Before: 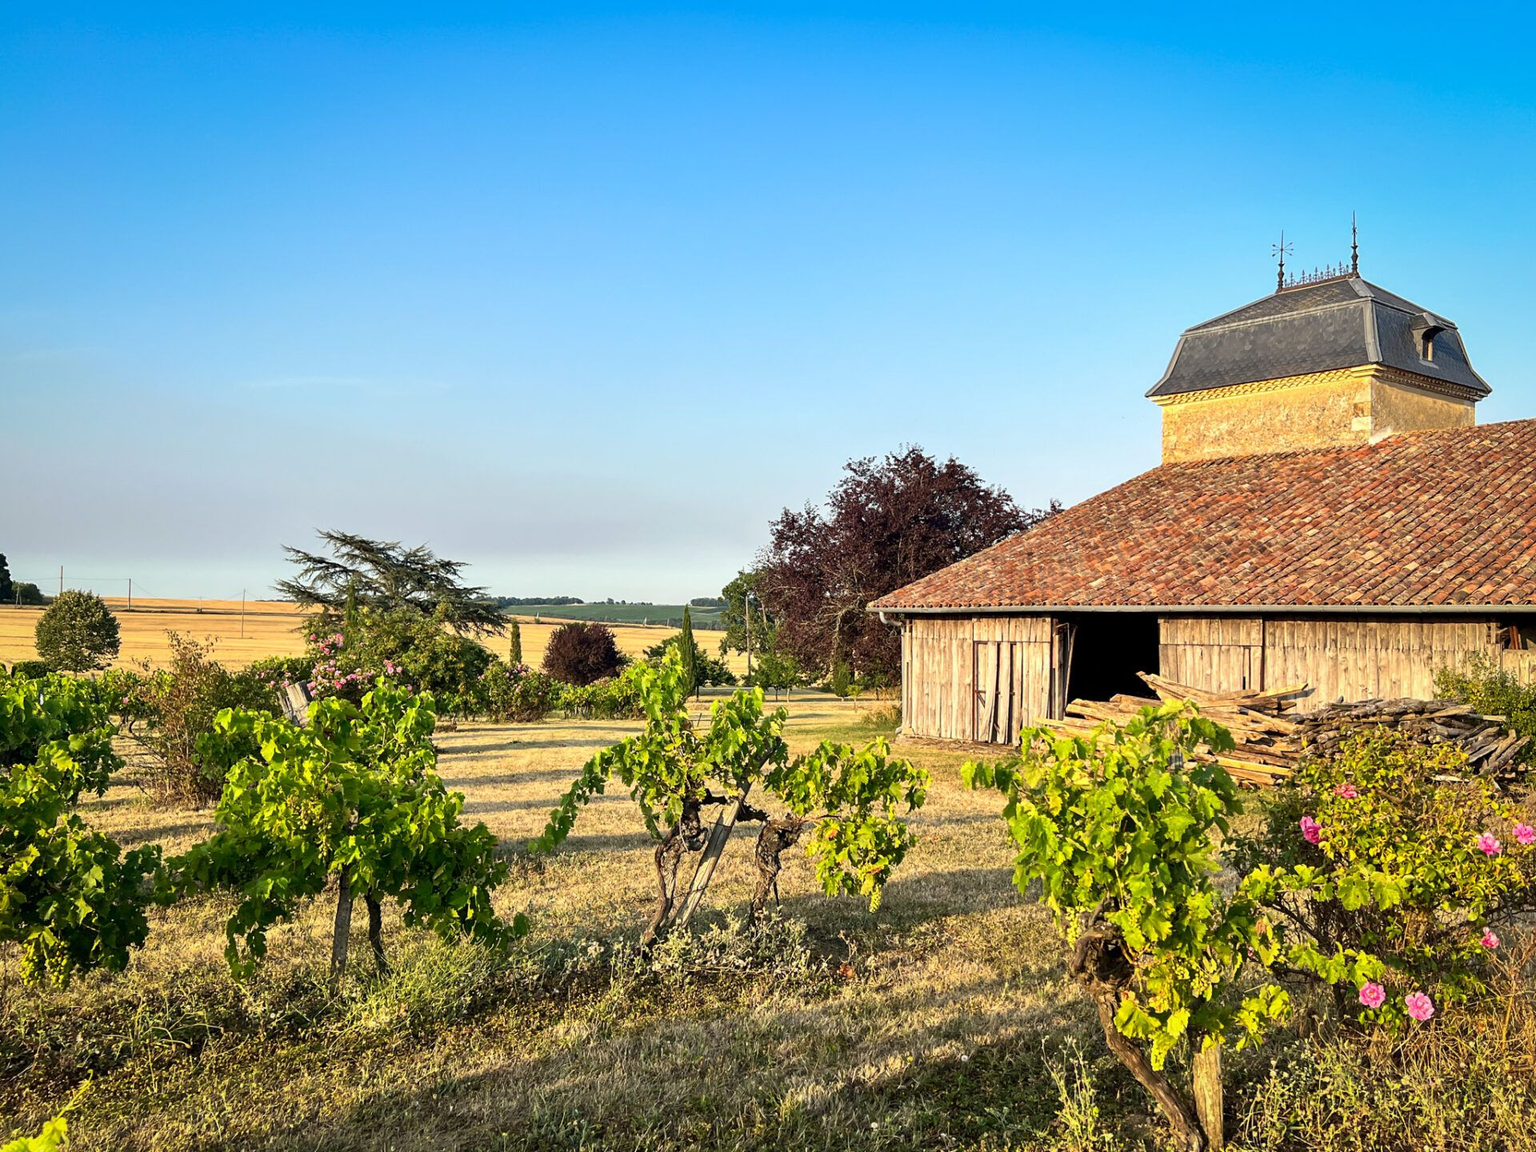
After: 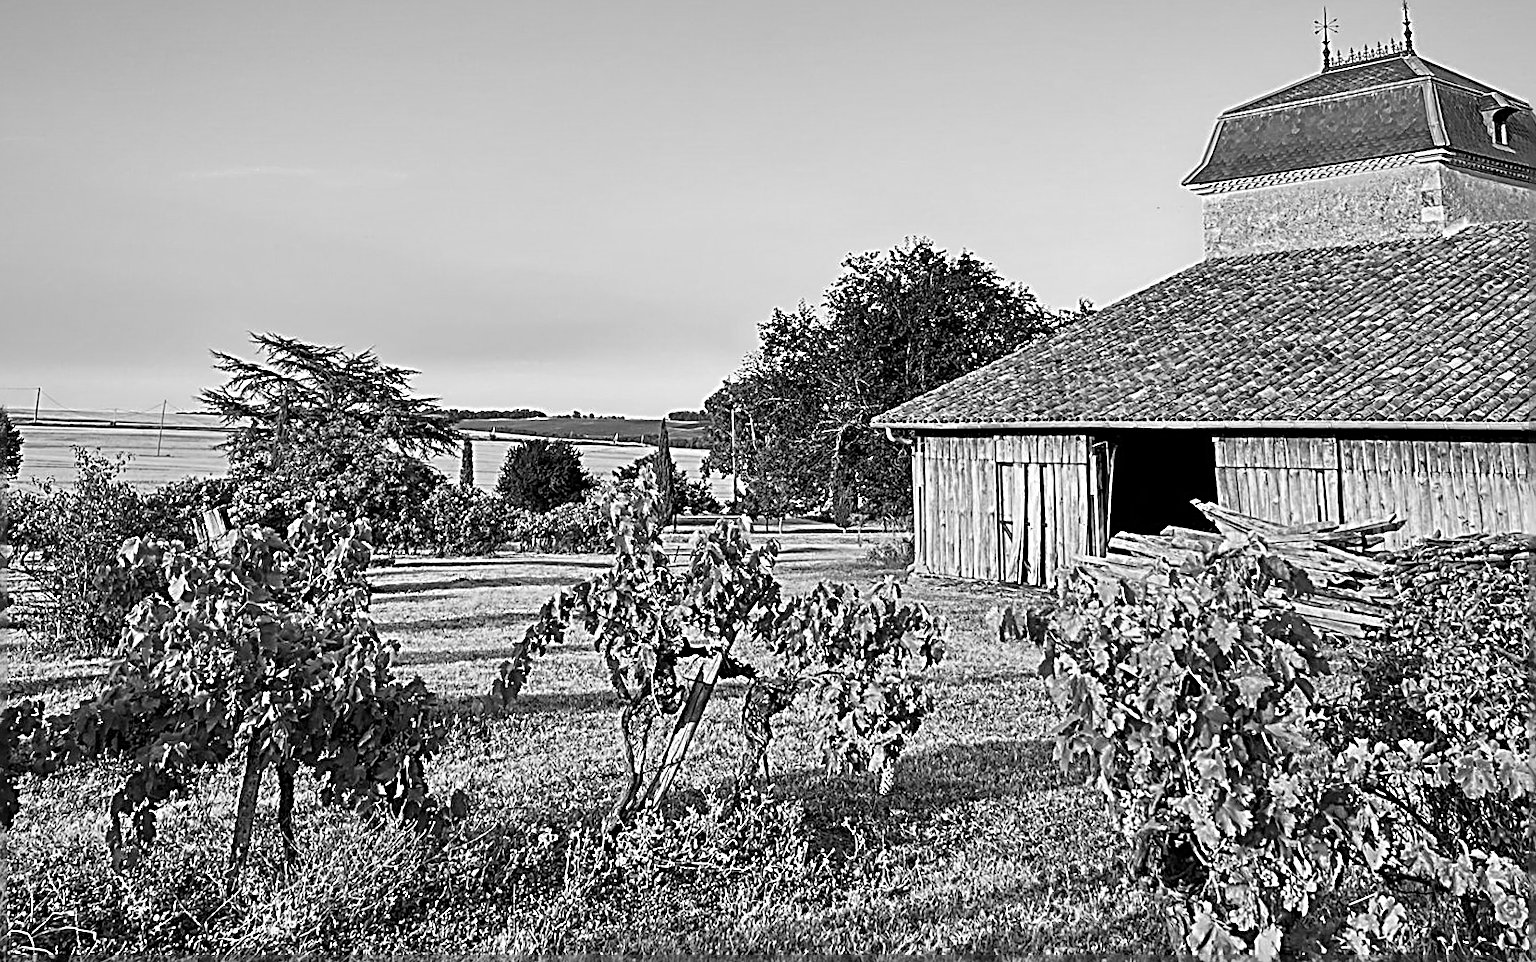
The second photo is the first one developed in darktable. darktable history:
crop: left 9.712%, top 16.928%, right 10.845%, bottom 12.332%
rotate and perspective: rotation 0.128°, lens shift (vertical) -0.181, lens shift (horizontal) -0.044, shear 0.001, automatic cropping off
monochrome: a 14.95, b -89.96
sharpen: radius 3.158, amount 1.731
